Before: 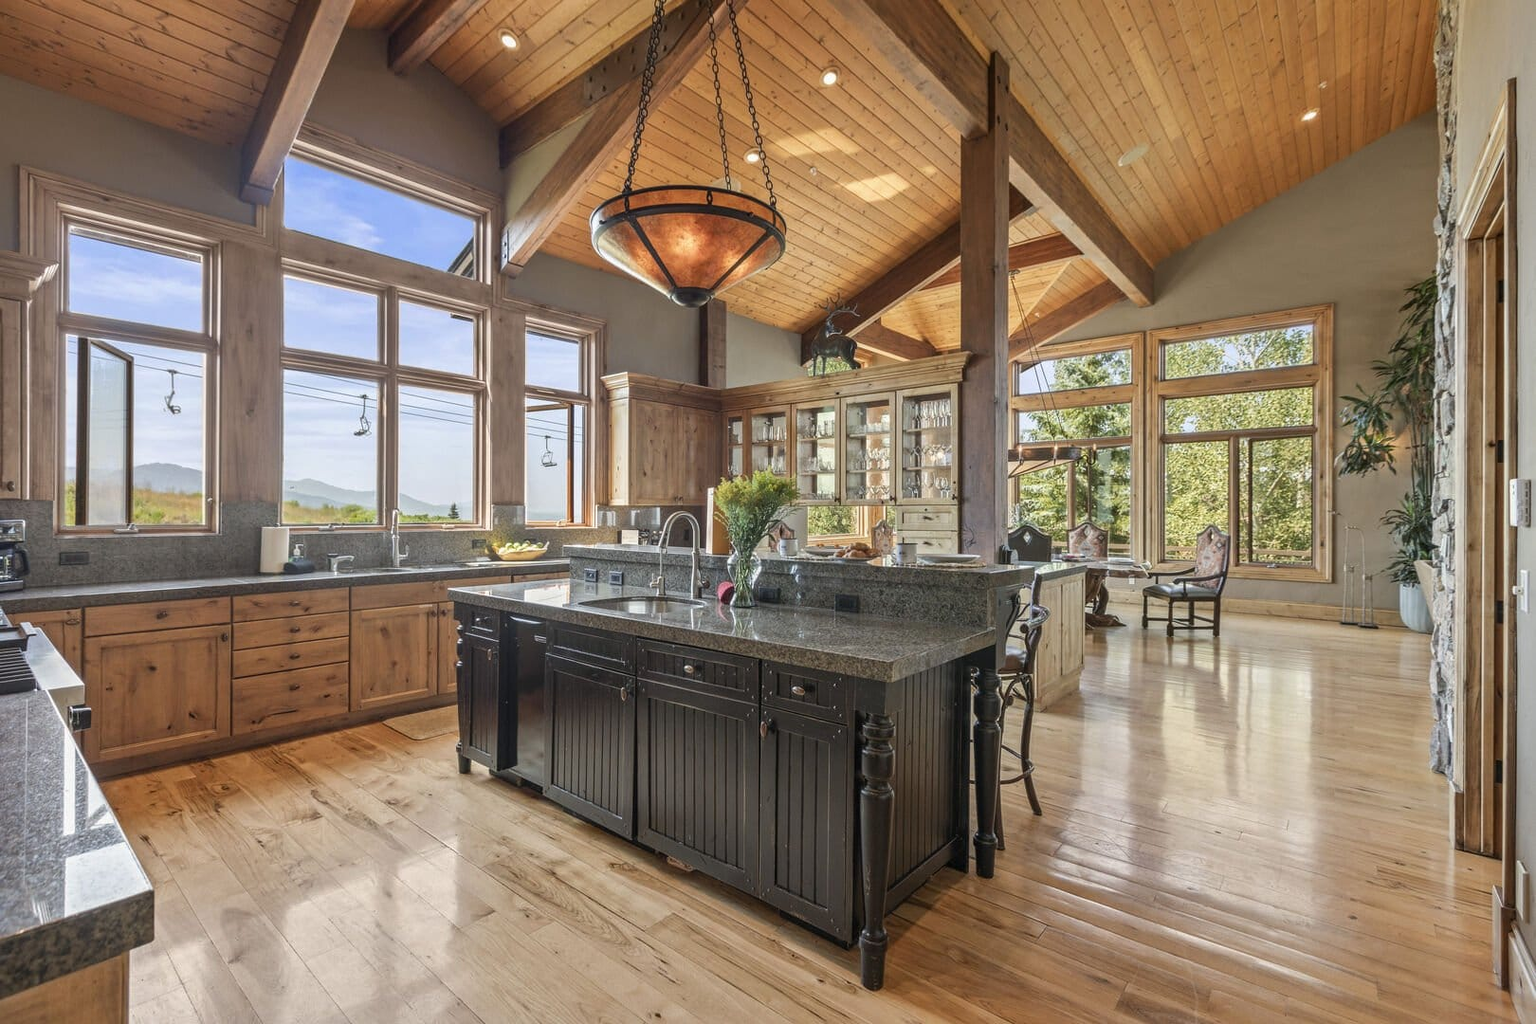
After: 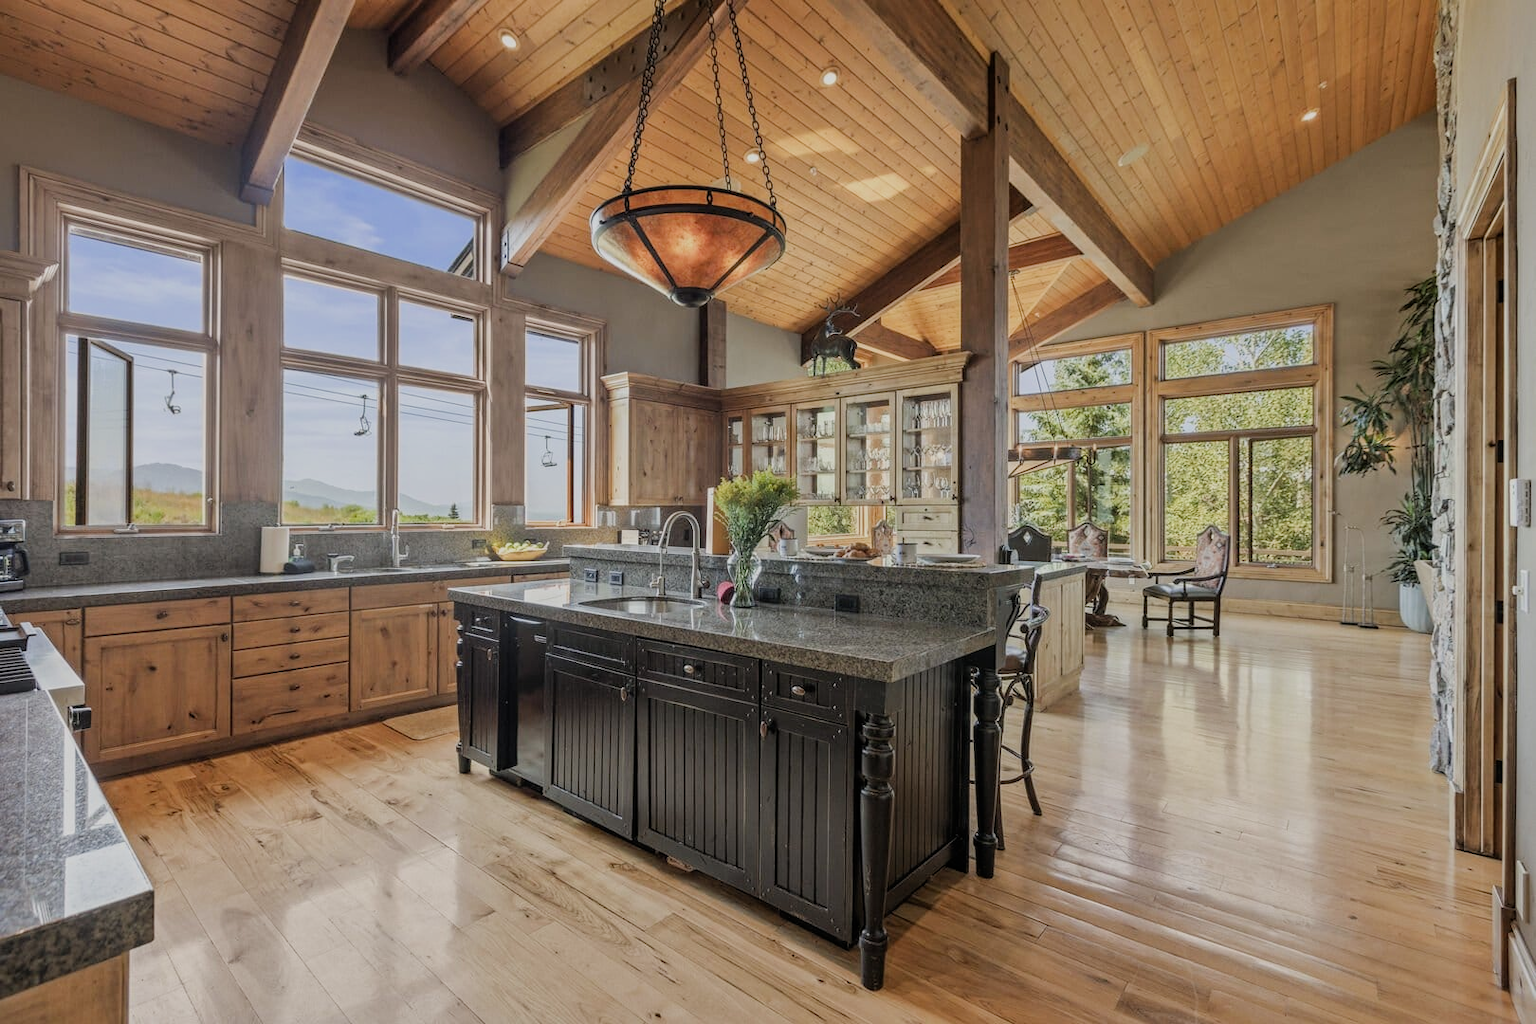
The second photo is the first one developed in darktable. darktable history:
filmic rgb: black relative exposure -7.65 EV, white relative exposure 4.56 EV, threshold 3.05 EV, hardness 3.61, enable highlight reconstruction true
